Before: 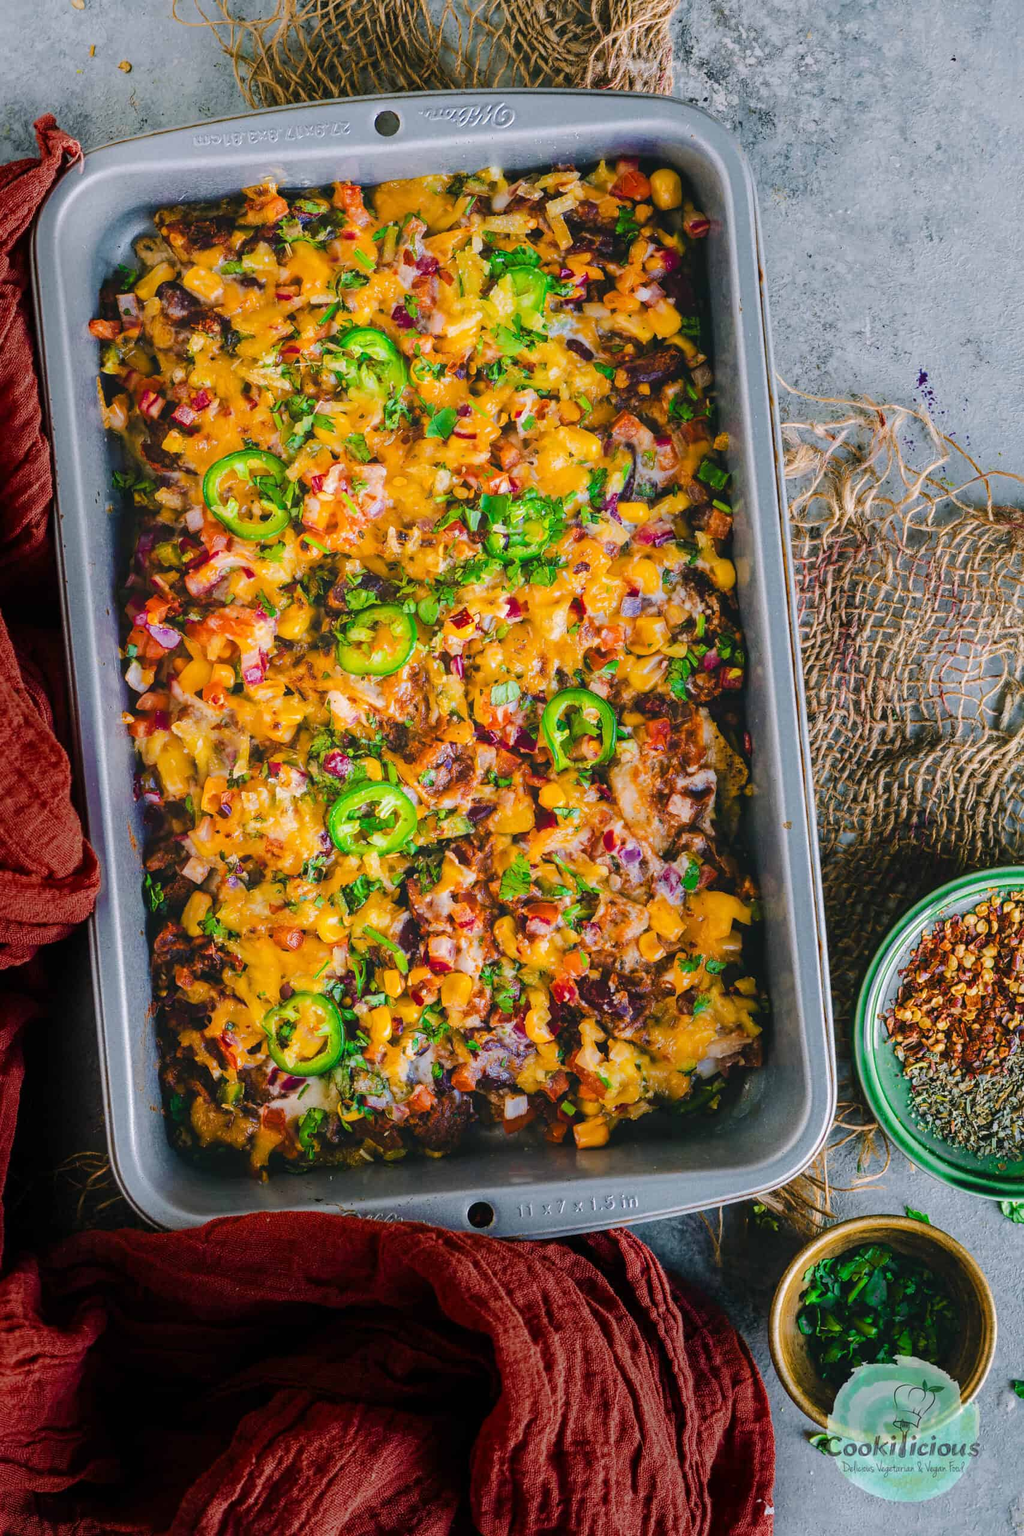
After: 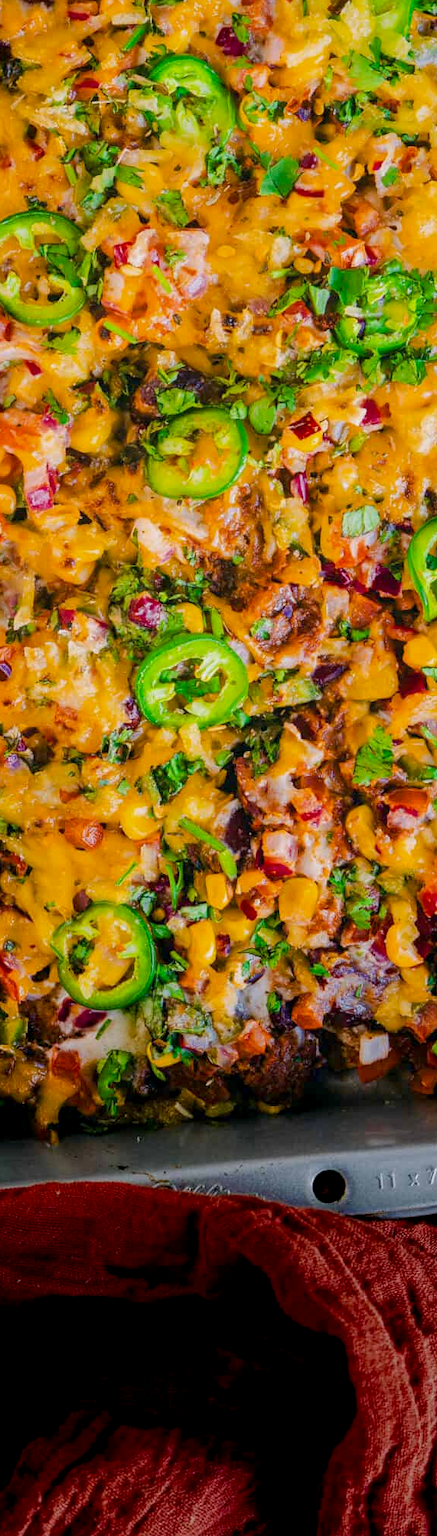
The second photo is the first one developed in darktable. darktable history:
exposure: black level correction 0.009, exposure -0.159 EV, compensate highlight preservation false
crop and rotate: left 21.77%, top 18.528%, right 44.676%, bottom 2.997%
